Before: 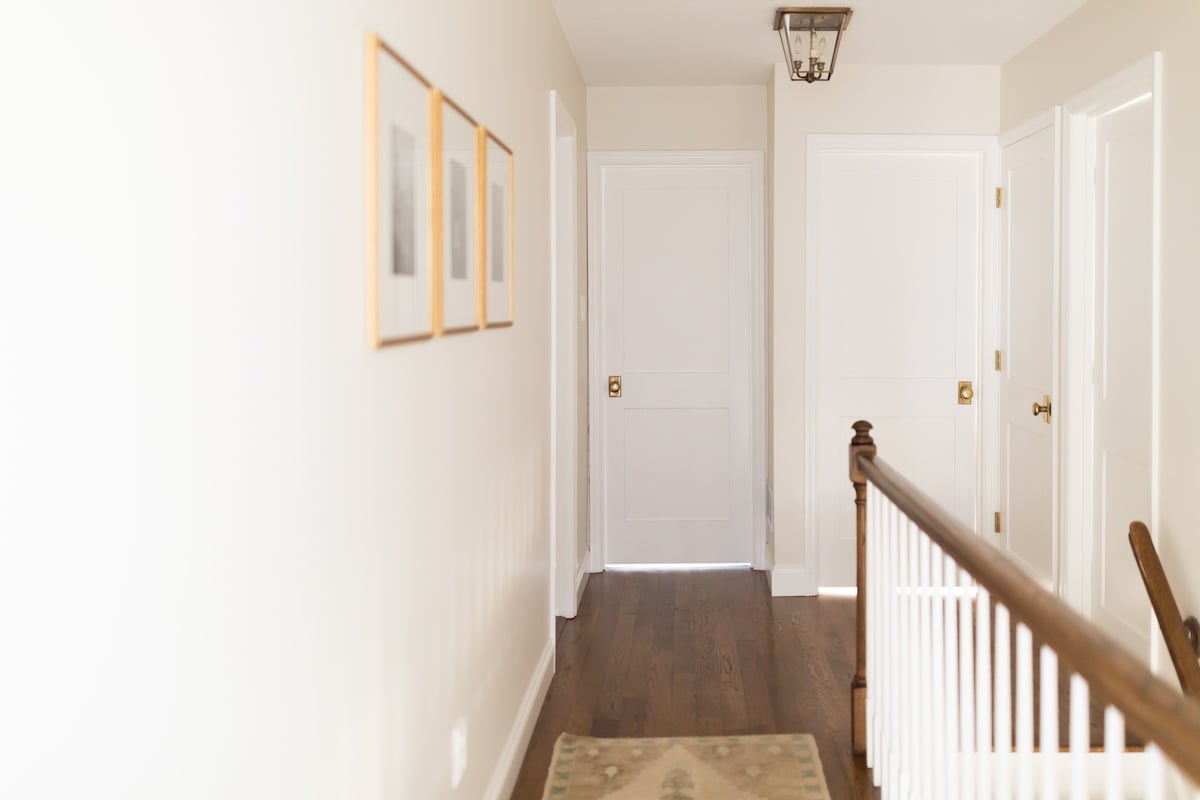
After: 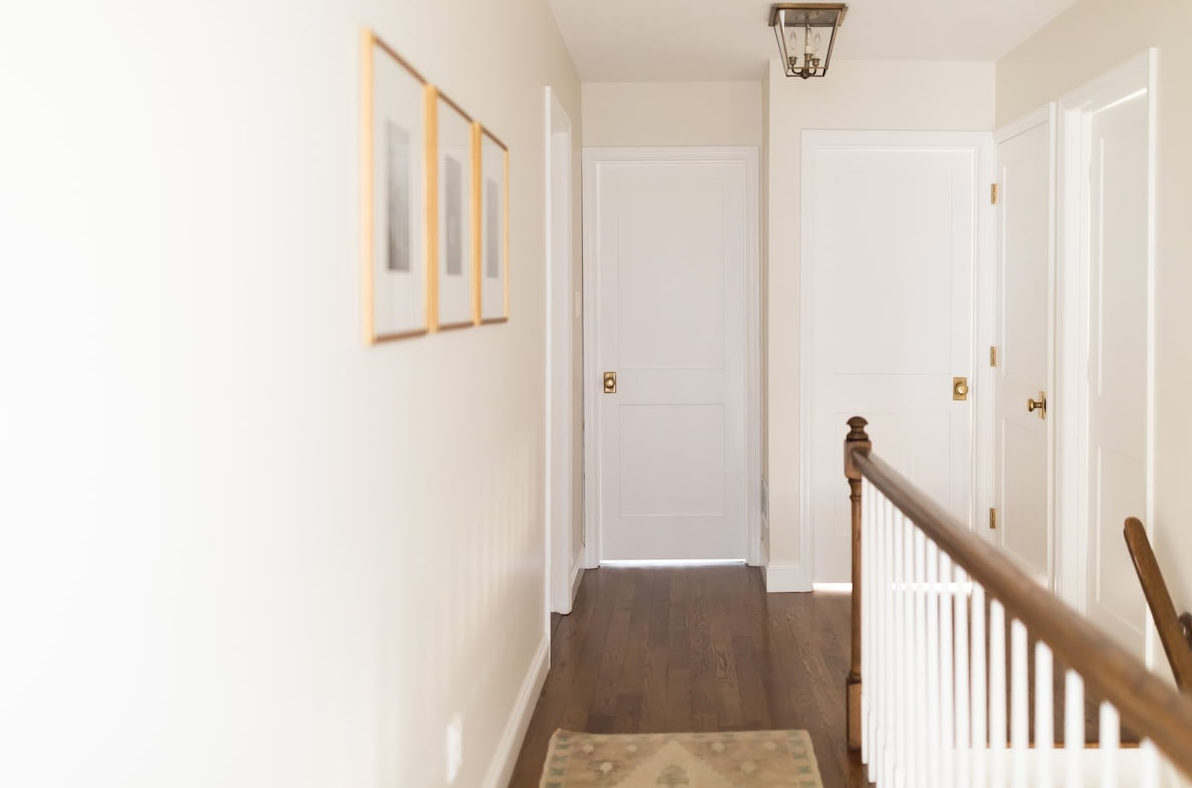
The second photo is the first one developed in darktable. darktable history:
crop: left 0.435%, top 0.535%, right 0.16%, bottom 0.909%
